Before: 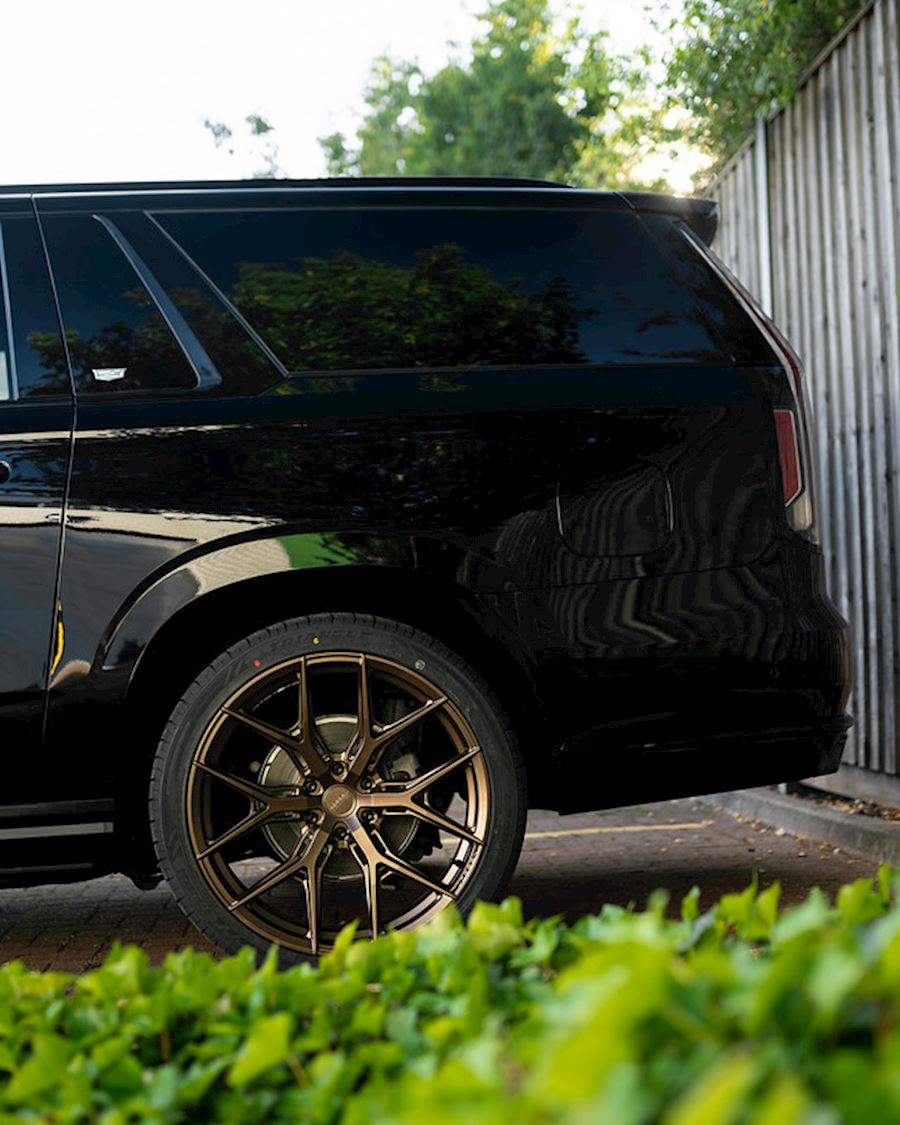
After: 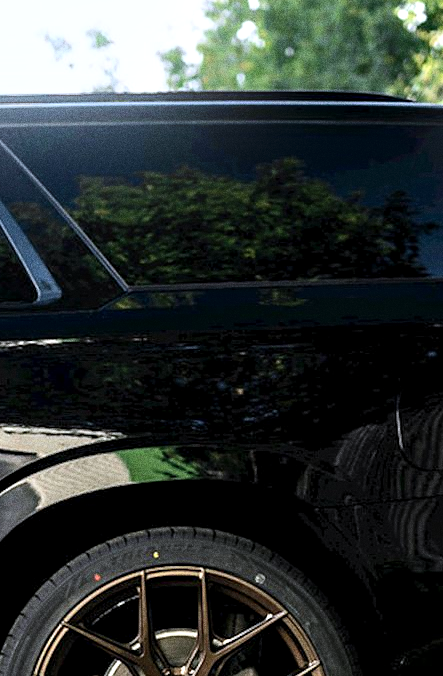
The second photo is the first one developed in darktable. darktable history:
bloom: size 16%, threshold 98%, strength 20%
grain: coarseness 0.09 ISO, strength 40%
color calibration: illuminant as shot in camera, x 0.358, y 0.373, temperature 4628.91 K
contrast equalizer: y [[0.601, 0.6, 0.598, 0.598, 0.6, 0.601], [0.5 ×6], [0.5 ×6], [0 ×6], [0 ×6]]
crop: left 17.835%, top 7.675%, right 32.881%, bottom 32.213%
